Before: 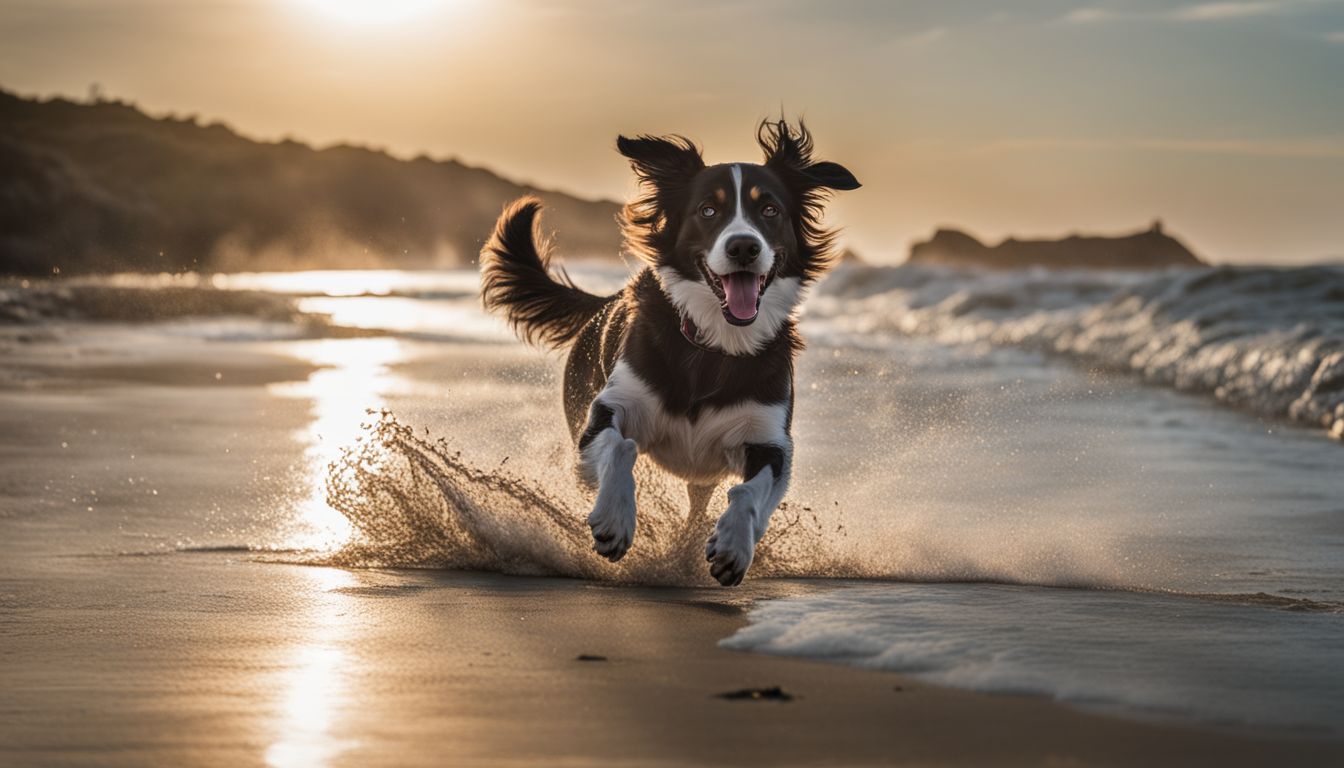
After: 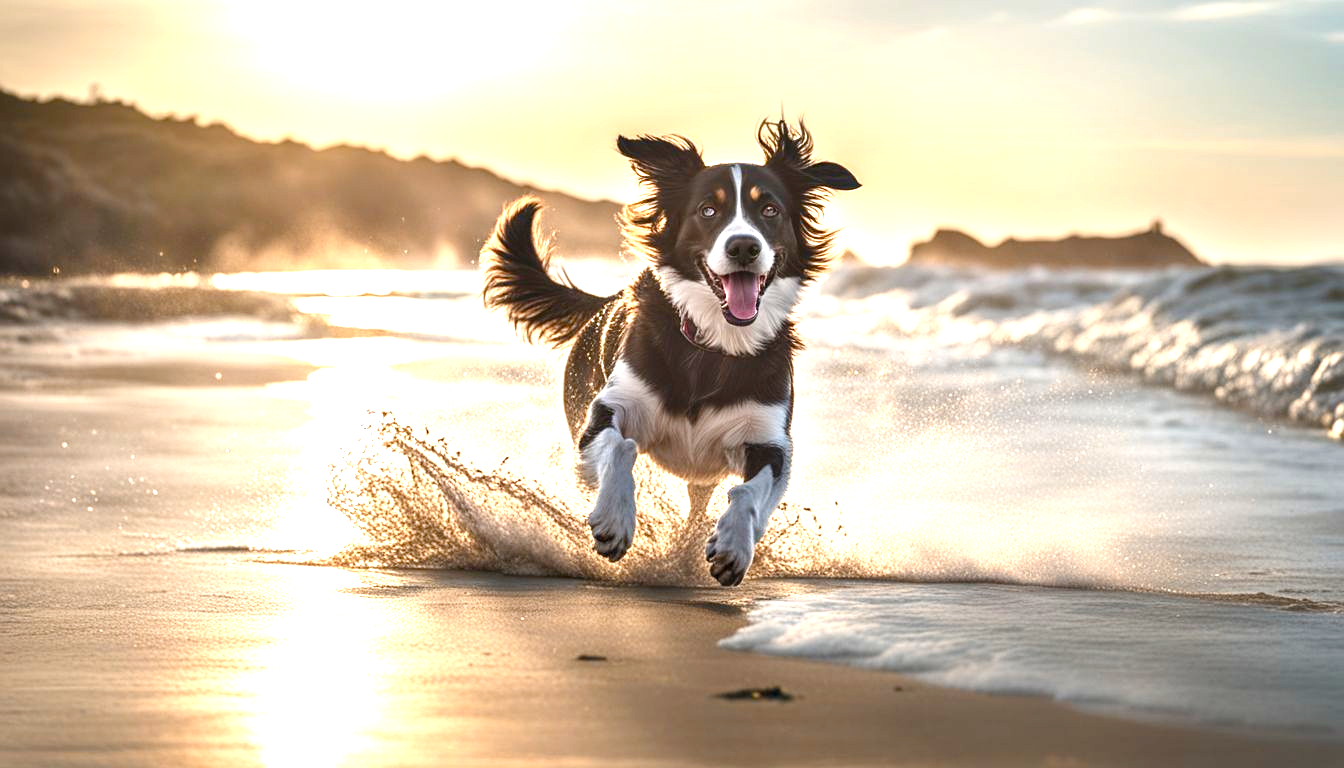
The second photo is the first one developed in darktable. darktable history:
exposure: exposure 1.5 EV, compensate highlight preservation false
sharpen: amount 0.2
color balance rgb: perceptual saturation grading › global saturation 20%, perceptual saturation grading › highlights -25%, perceptual saturation grading › shadows 25%
